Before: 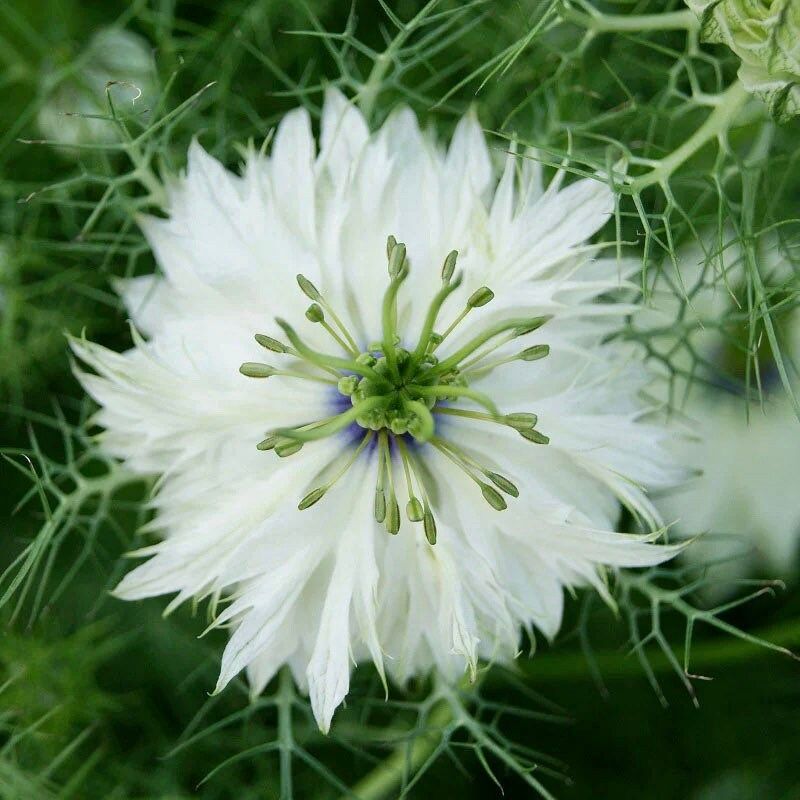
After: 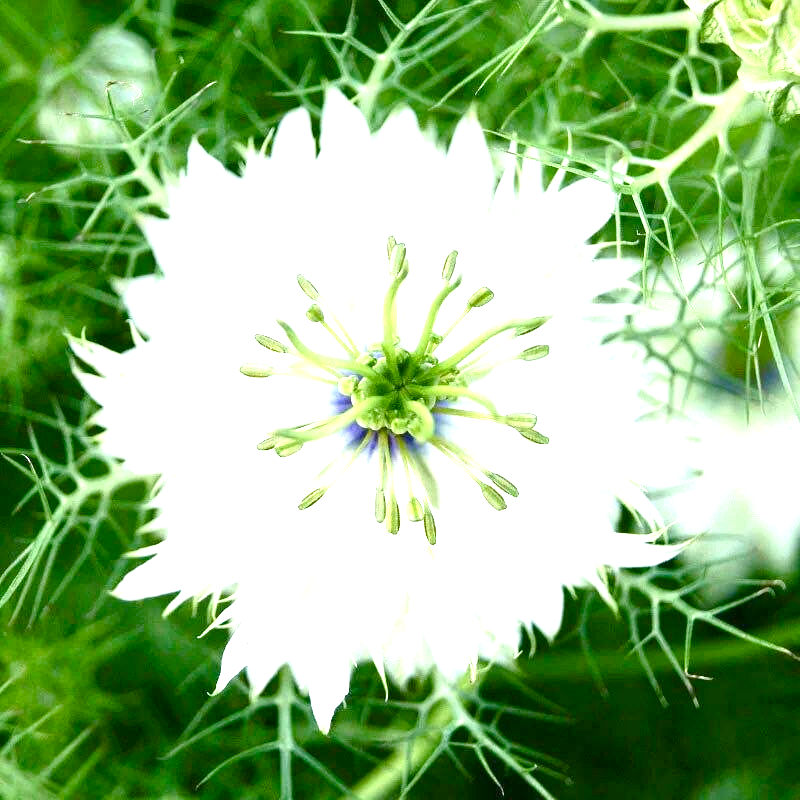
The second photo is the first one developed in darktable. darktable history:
exposure: black level correction 0, exposure 1.6 EV, compensate exposure bias true, compensate highlight preservation false
color balance rgb: perceptual saturation grading › global saturation 20%, perceptual saturation grading › highlights -25%, perceptual saturation grading › shadows 50%
